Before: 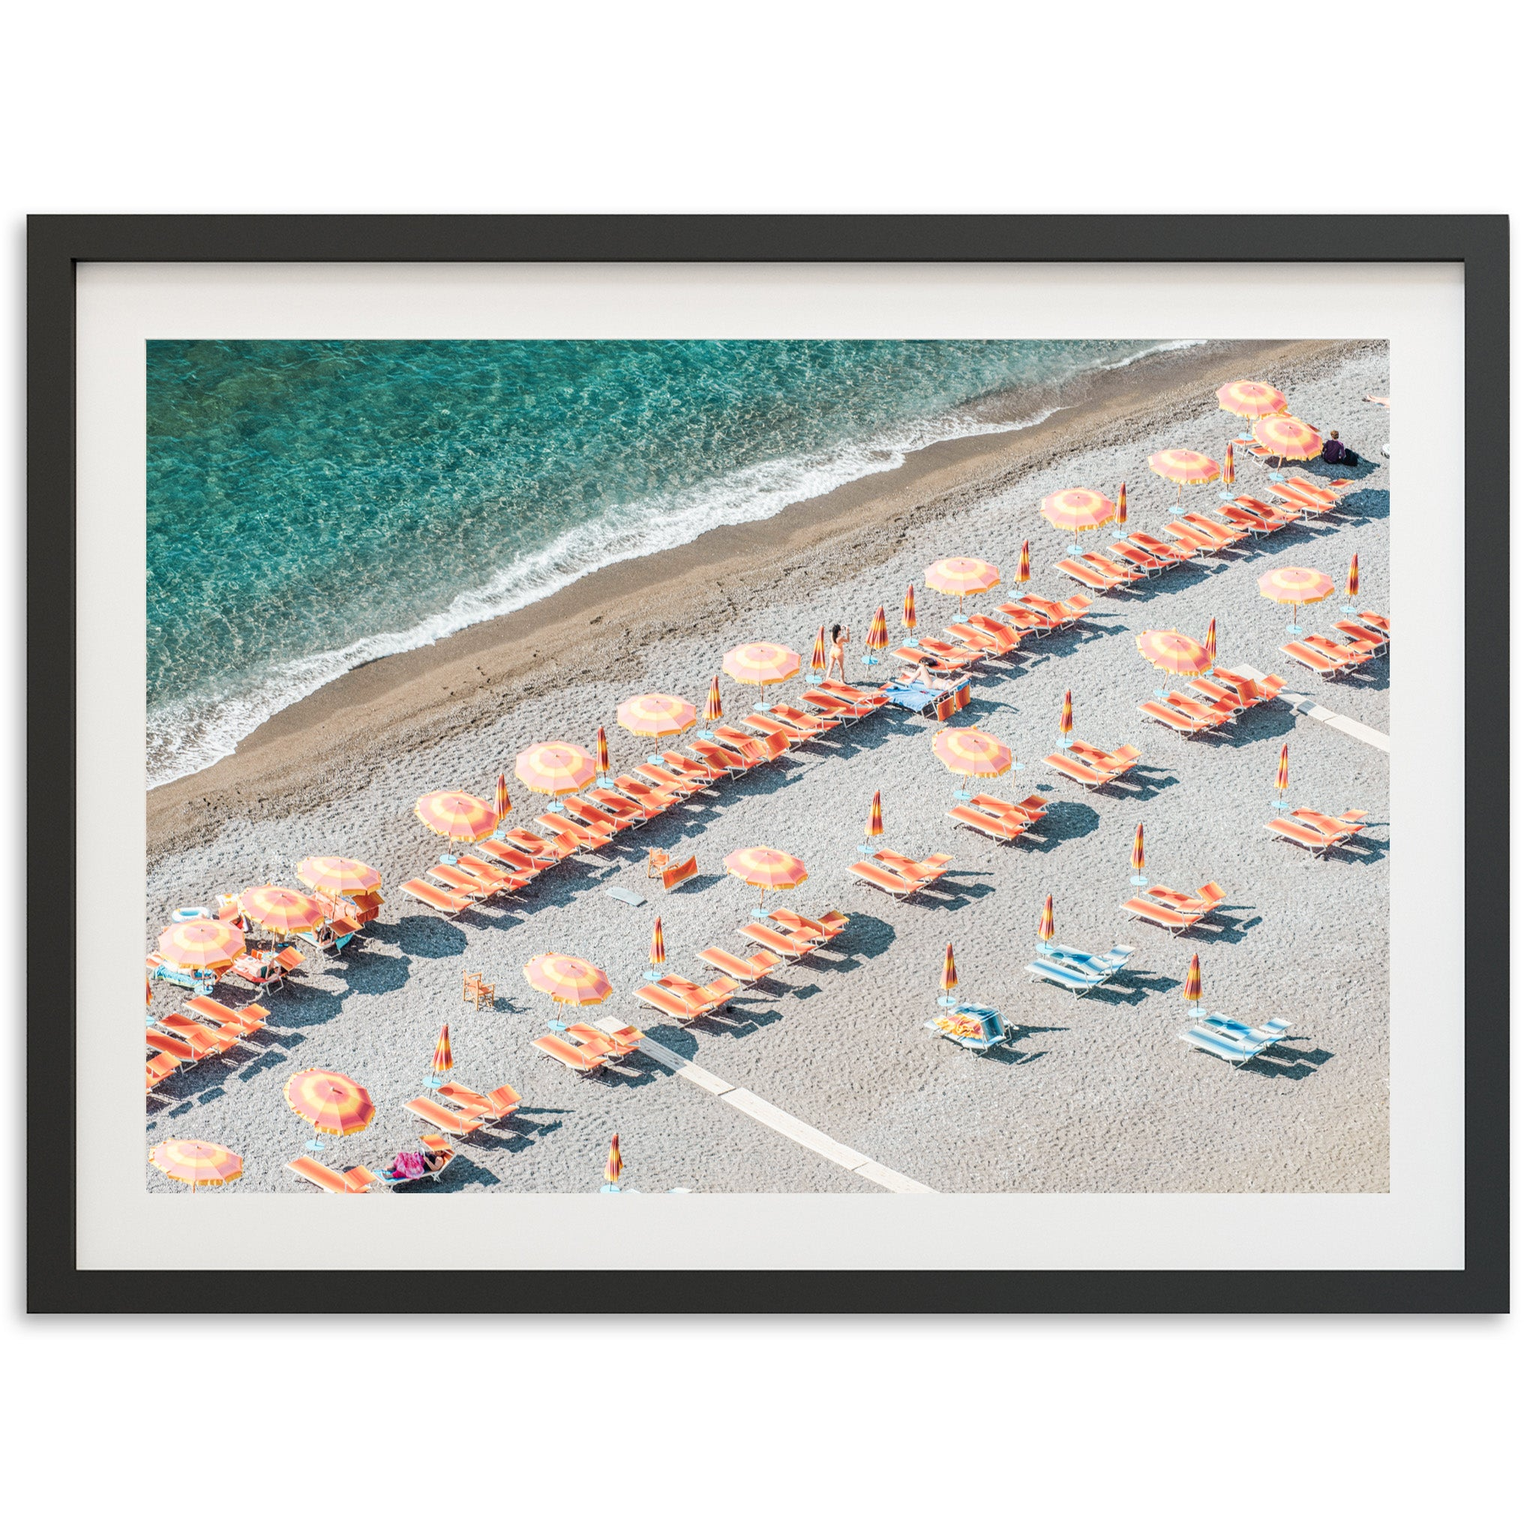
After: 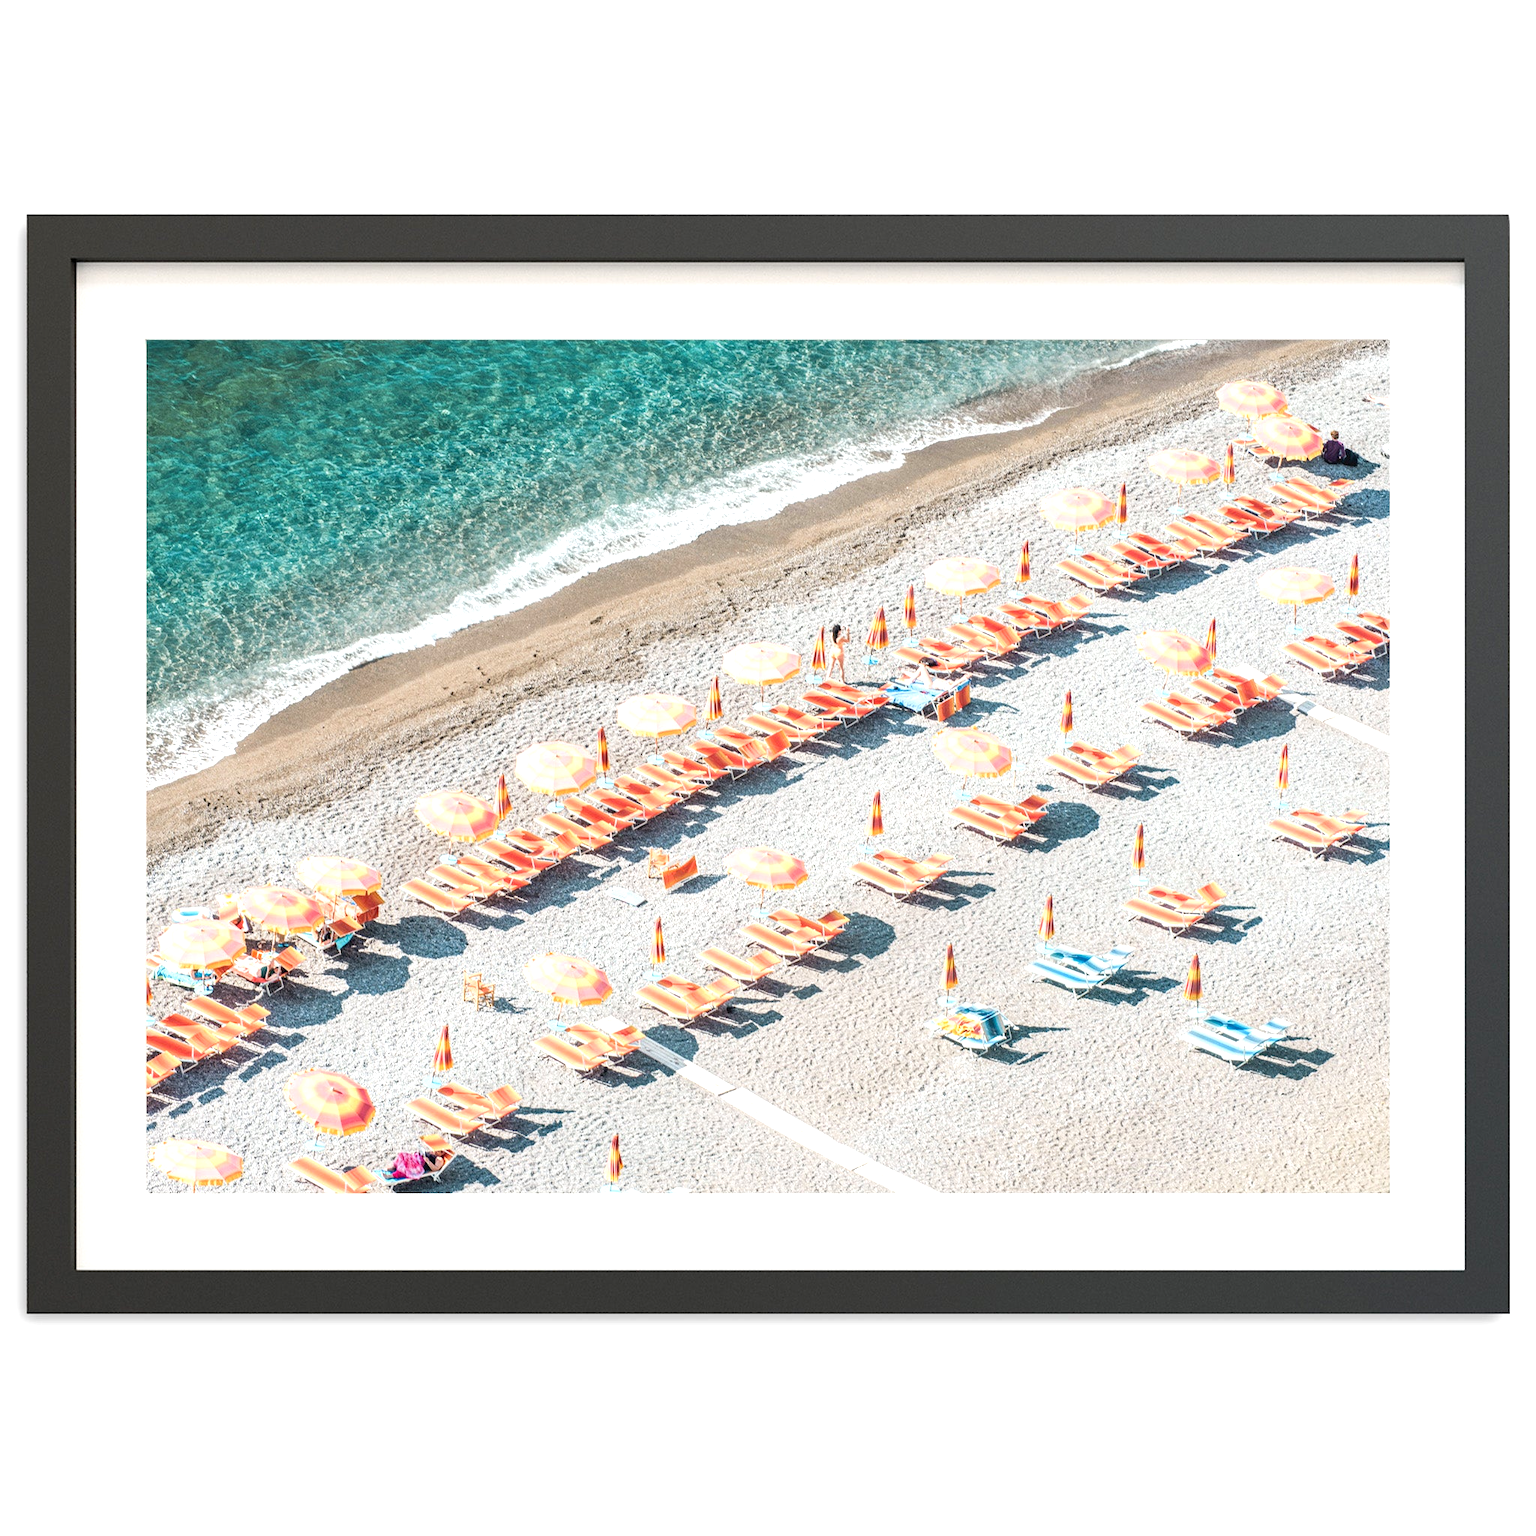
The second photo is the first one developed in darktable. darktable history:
exposure: exposure 0.515 EV, compensate highlight preservation false
